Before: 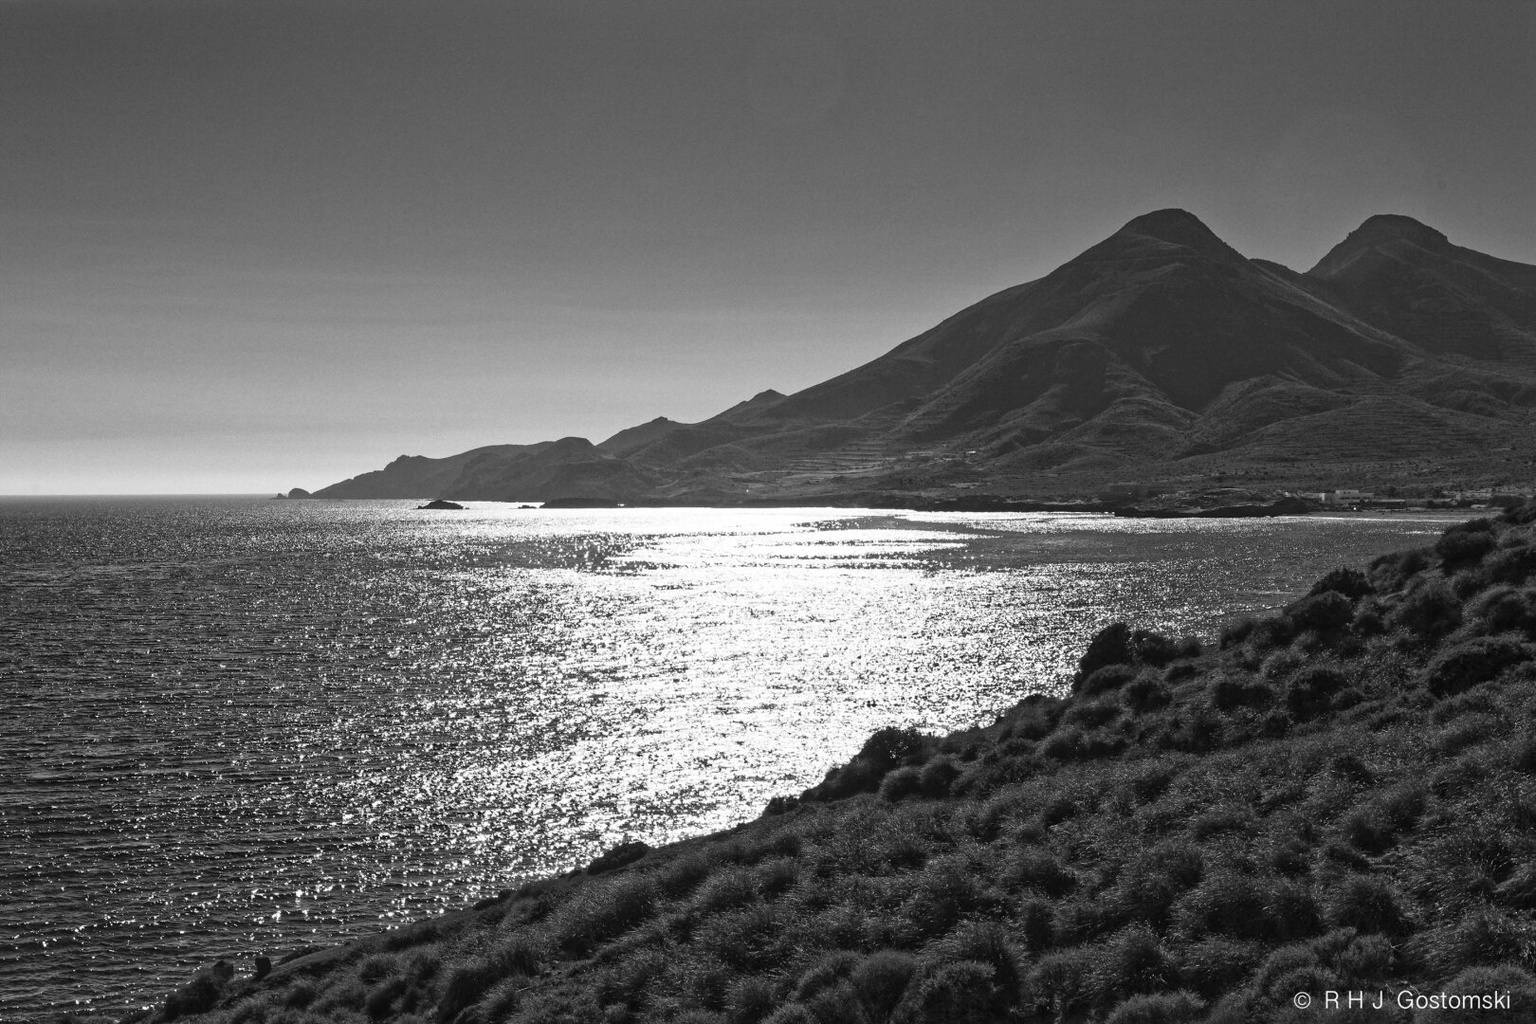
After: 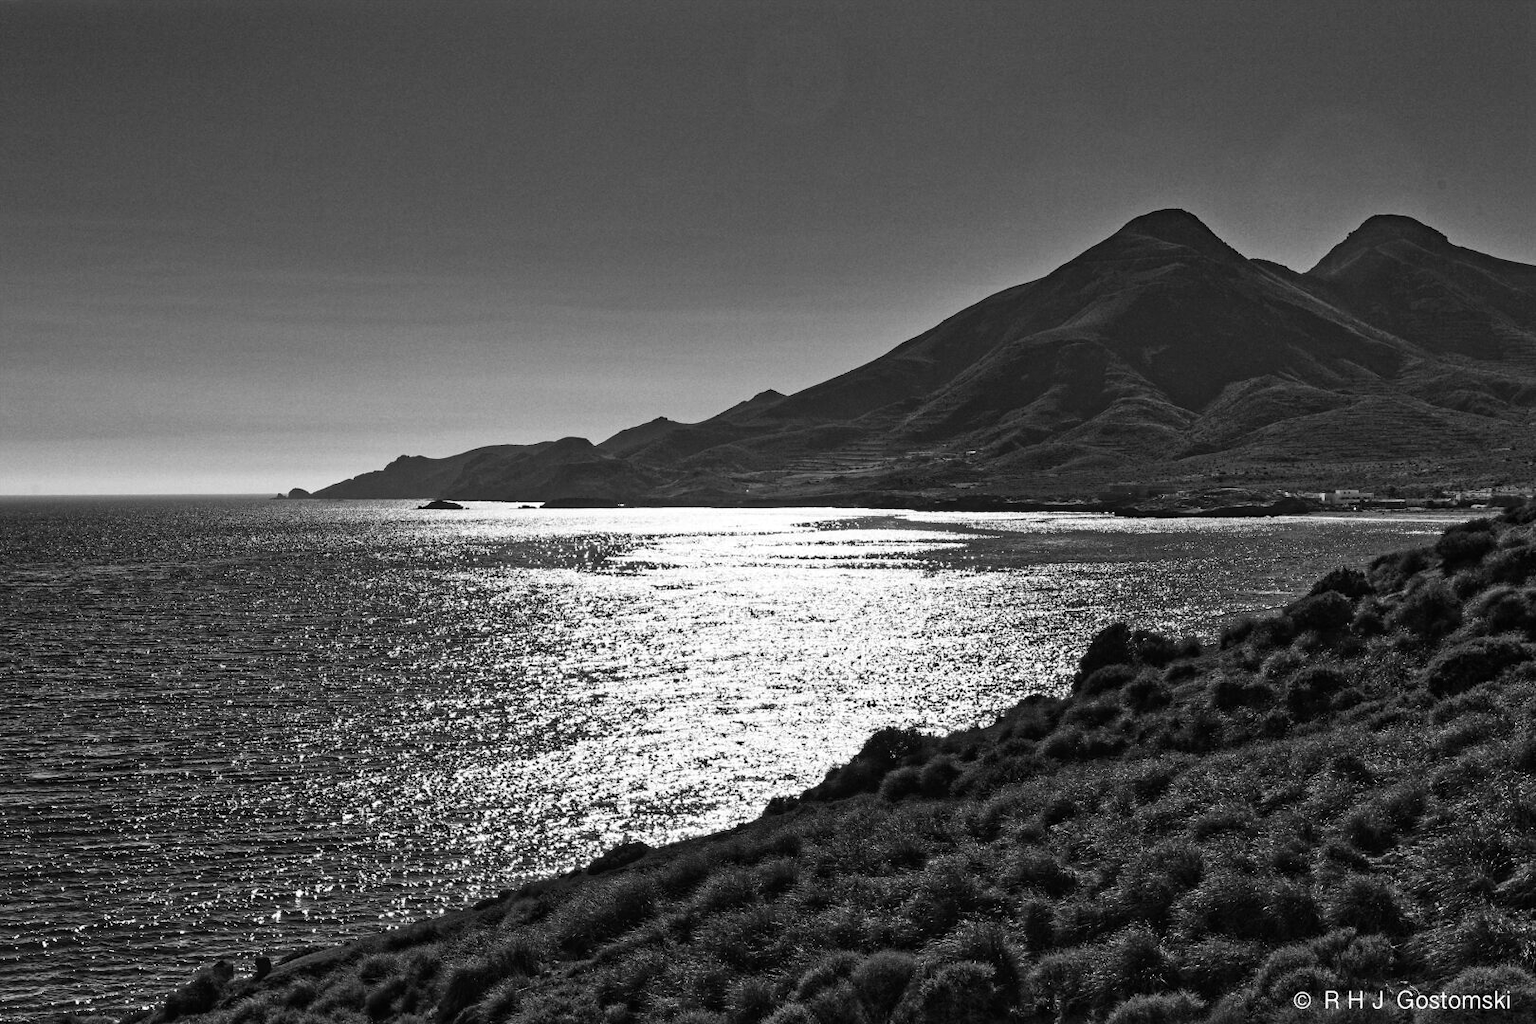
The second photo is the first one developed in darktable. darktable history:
shadows and highlights: soften with gaussian
contrast brightness saturation: contrast 0.067, brightness -0.127, saturation 0.052
haze removal: adaptive false
